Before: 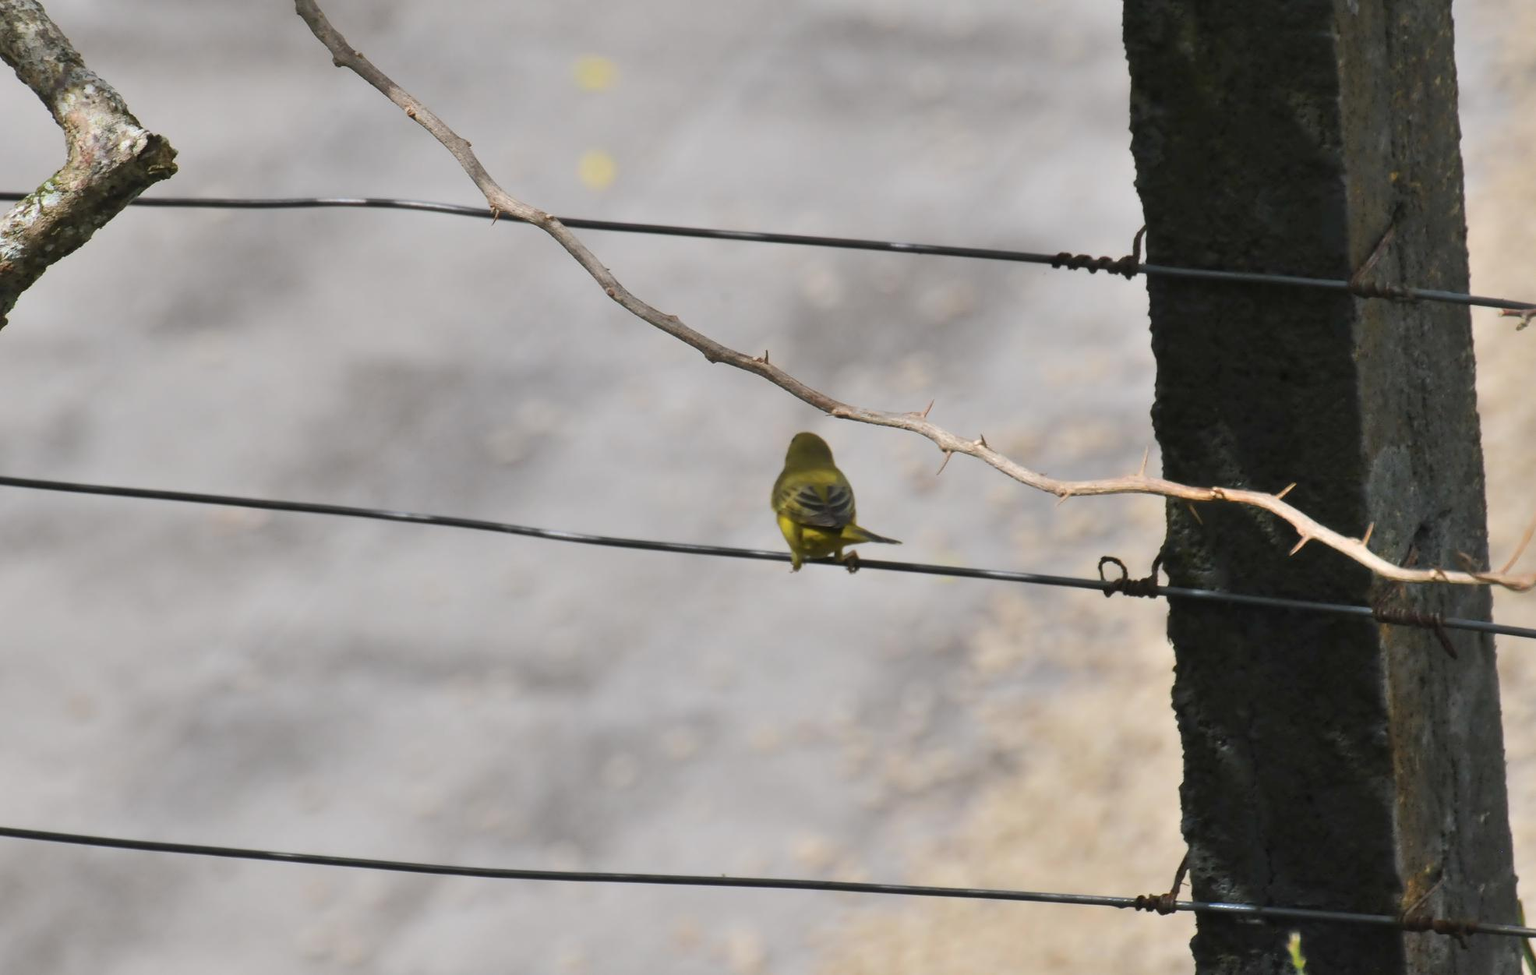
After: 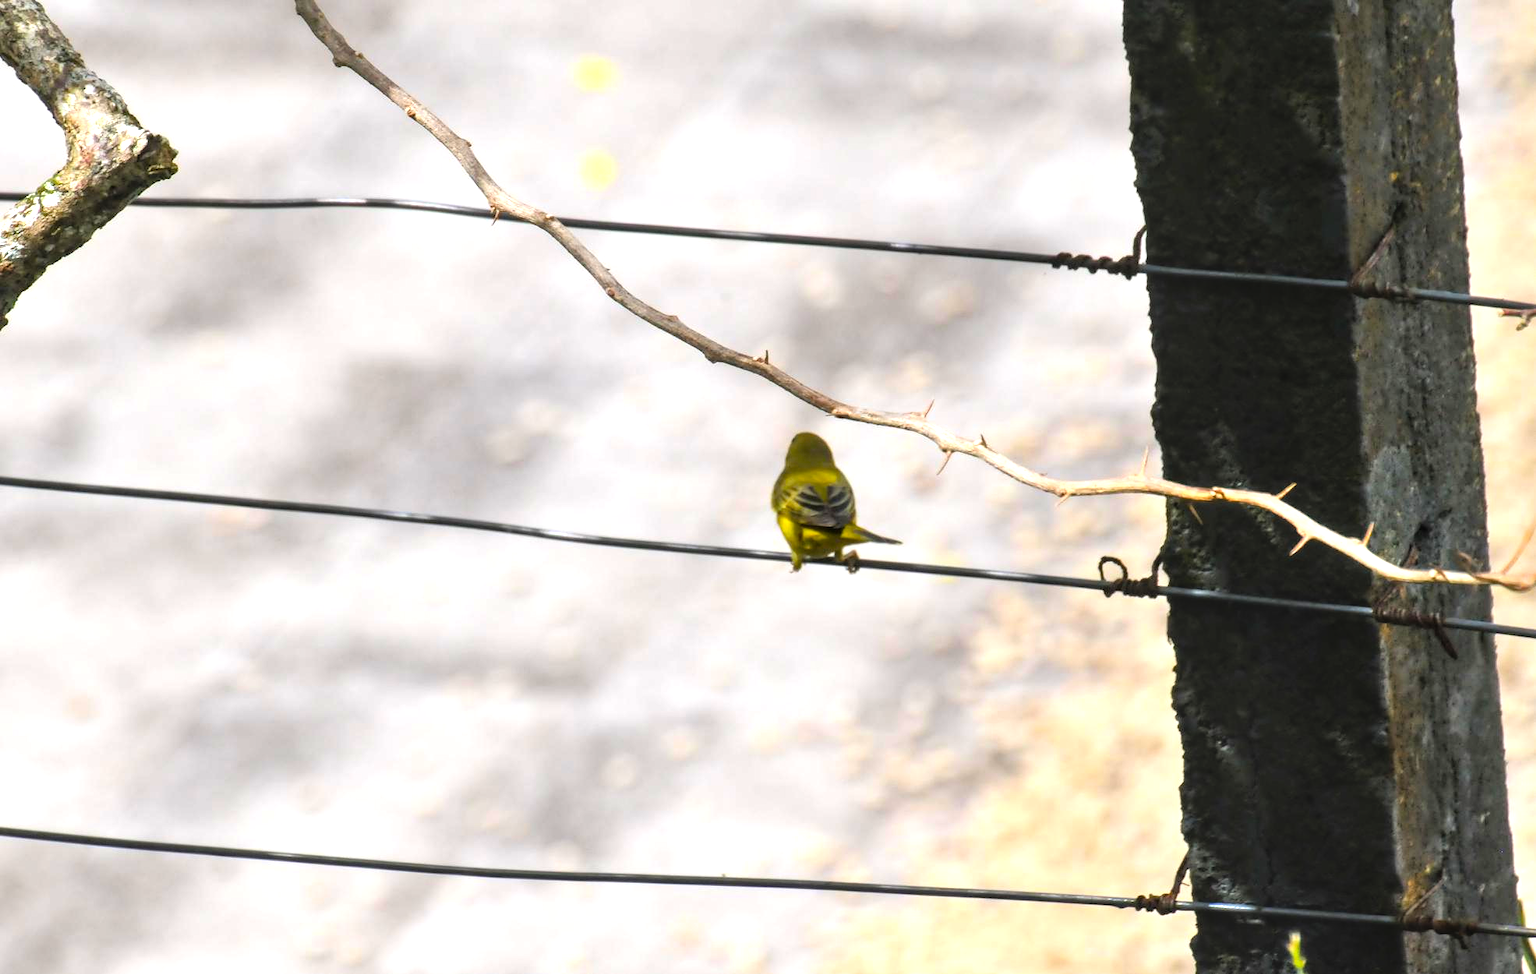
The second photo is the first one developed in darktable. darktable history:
color balance rgb: perceptual saturation grading › global saturation 15.941%, global vibrance 34.254%
tone equalizer: -8 EV -1.06 EV, -7 EV -0.995 EV, -6 EV -0.863 EV, -5 EV -0.571 EV, -3 EV 0.572 EV, -2 EV 0.85 EV, -1 EV 1 EV, +0 EV 1.06 EV
local contrast: on, module defaults
